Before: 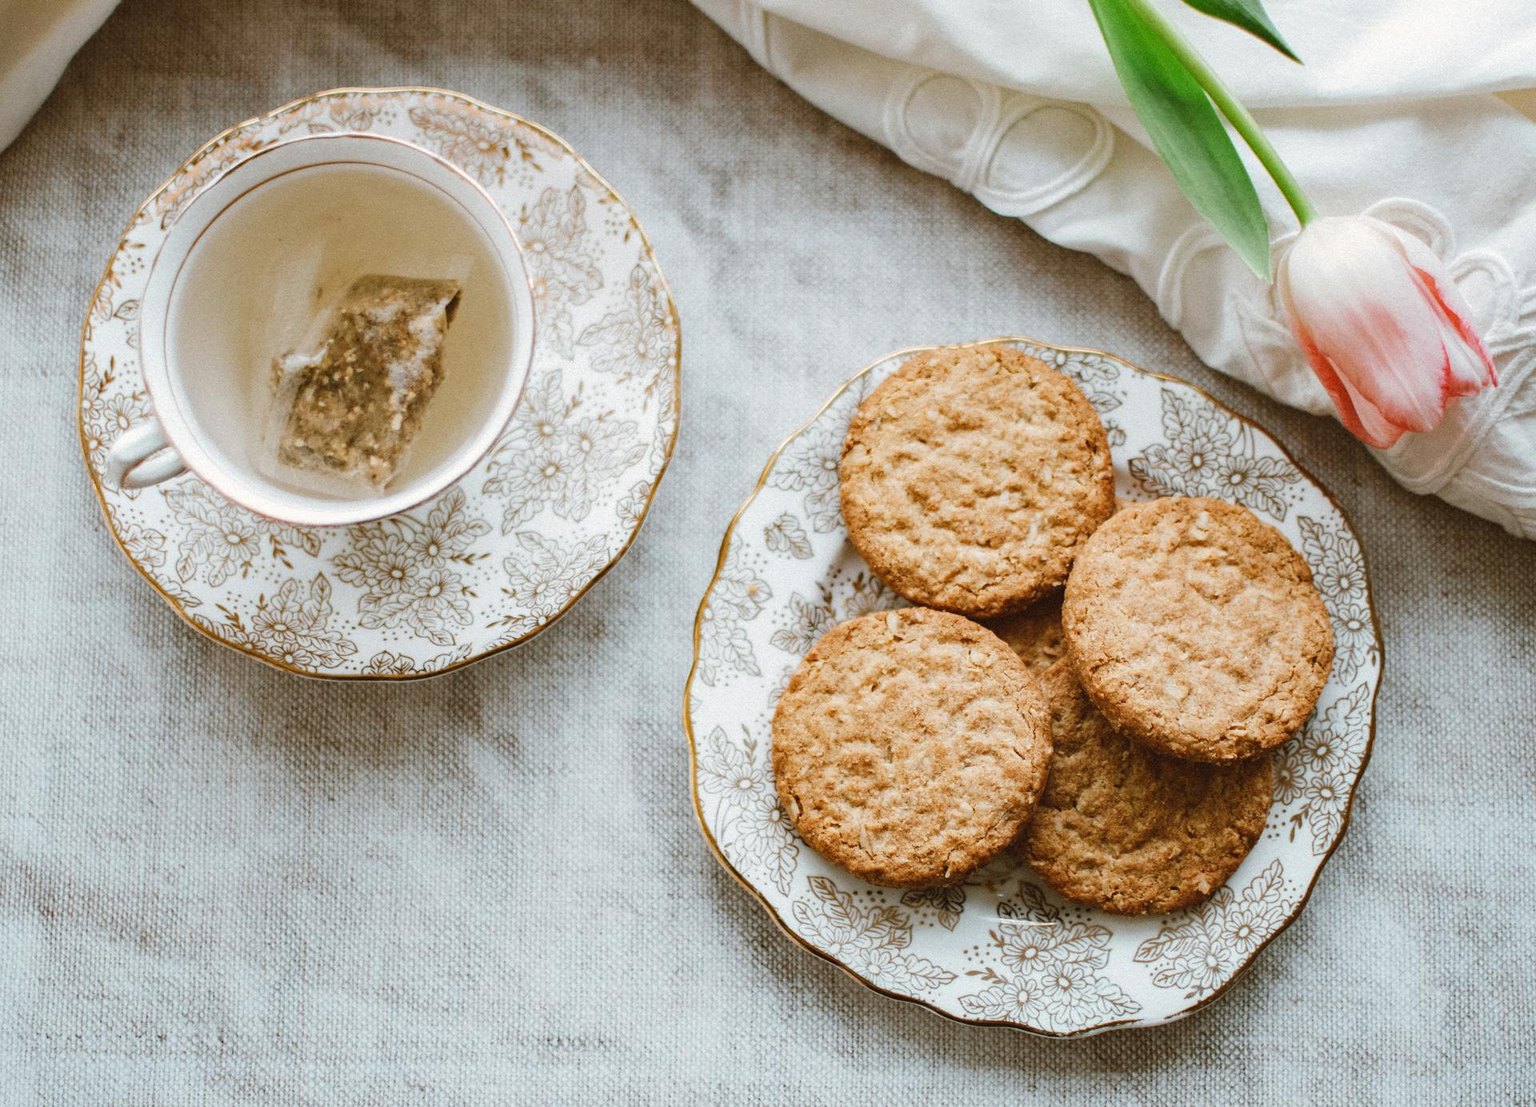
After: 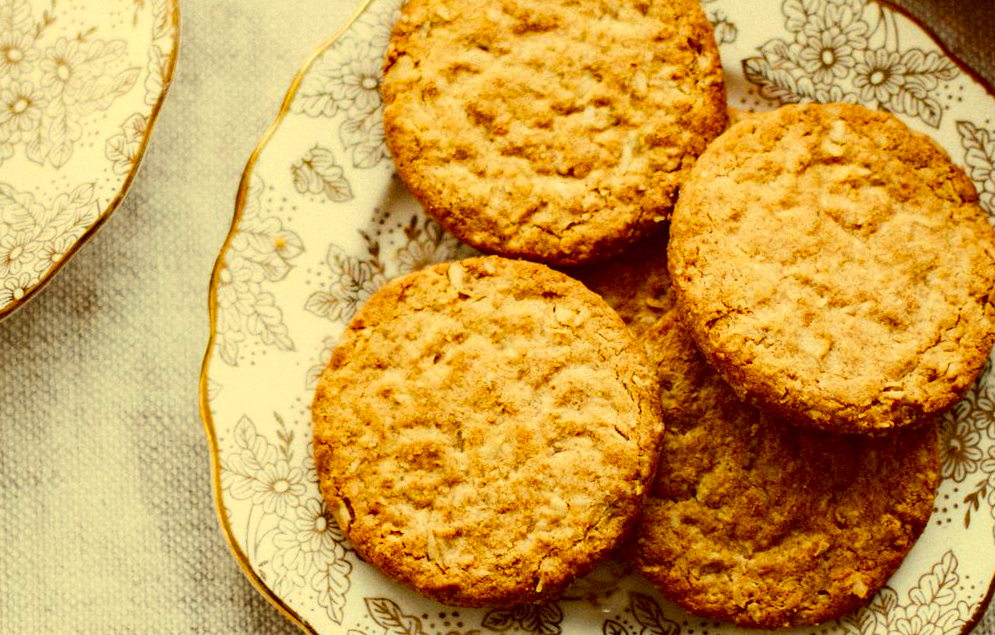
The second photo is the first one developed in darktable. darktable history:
rotate and perspective: rotation -2.56°, automatic cropping off
contrast brightness saturation: contrast 0.16, saturation 0.32
exposure: black level correction 0.007, compensate highlight preservation false
color correction: highlights a* -0.482, highlights b* 40, shadows a* 9.8, shadows b* -0.161
crop: left 35.03%, top 36.625%, right 14.663%, bottom 20.057%
